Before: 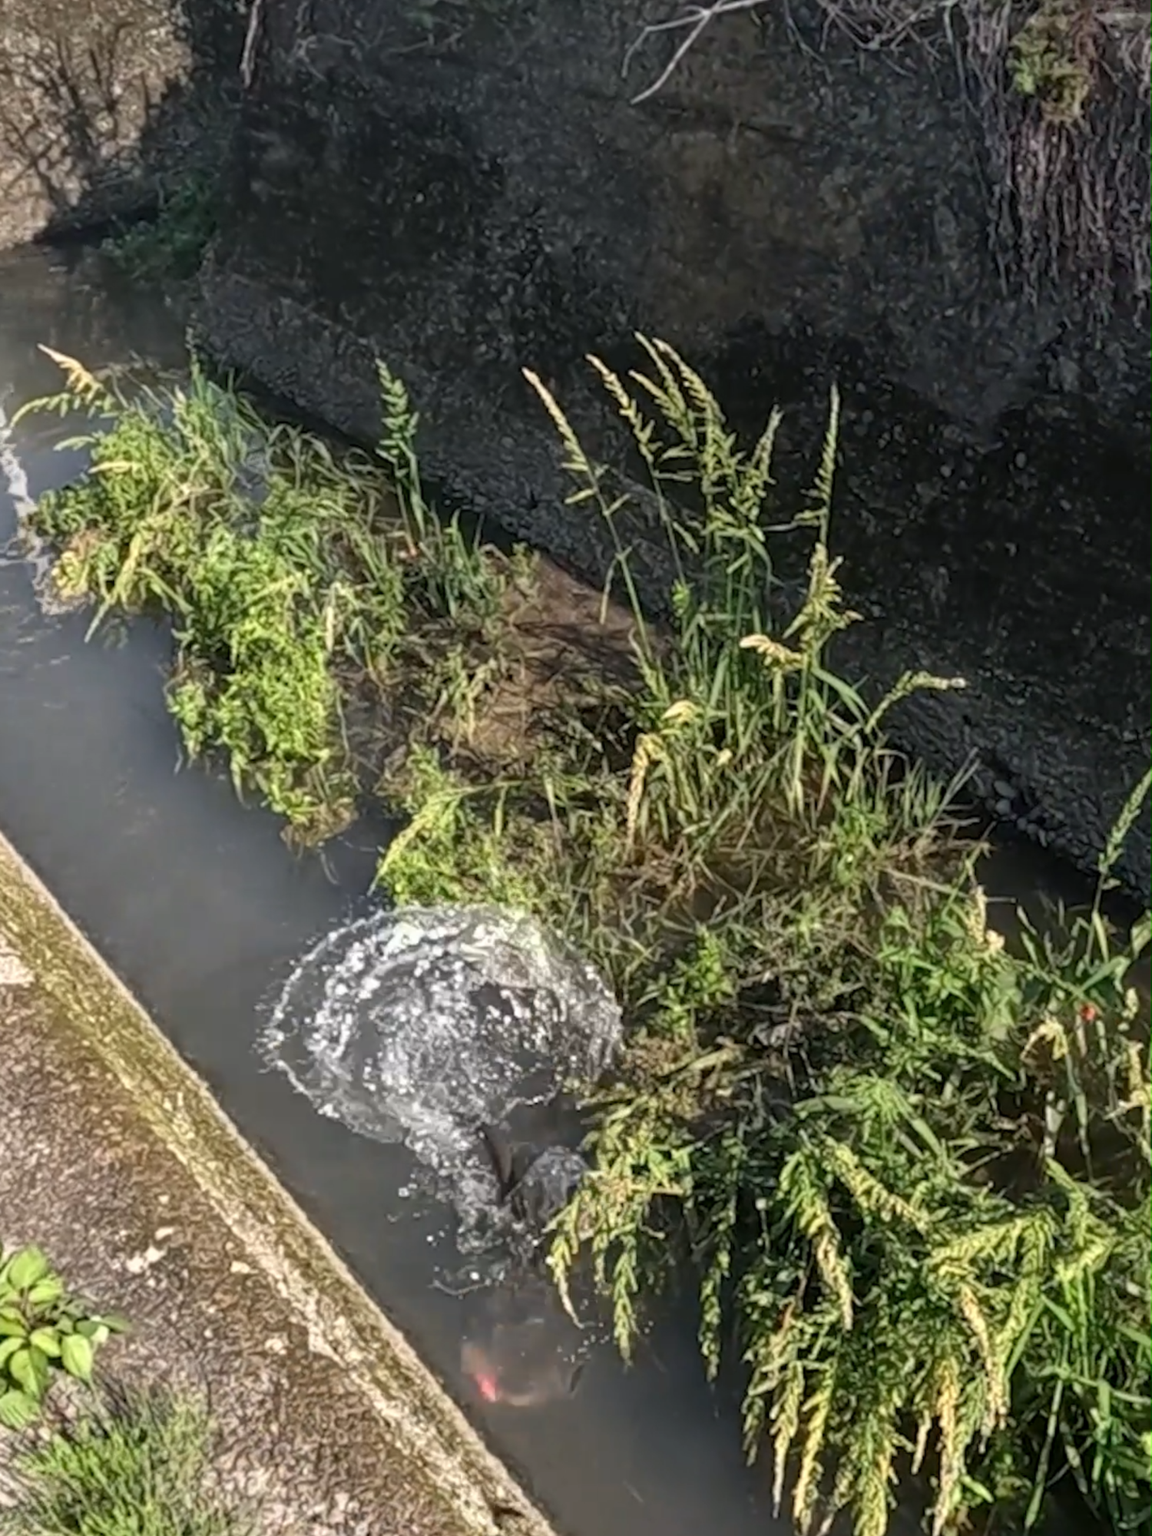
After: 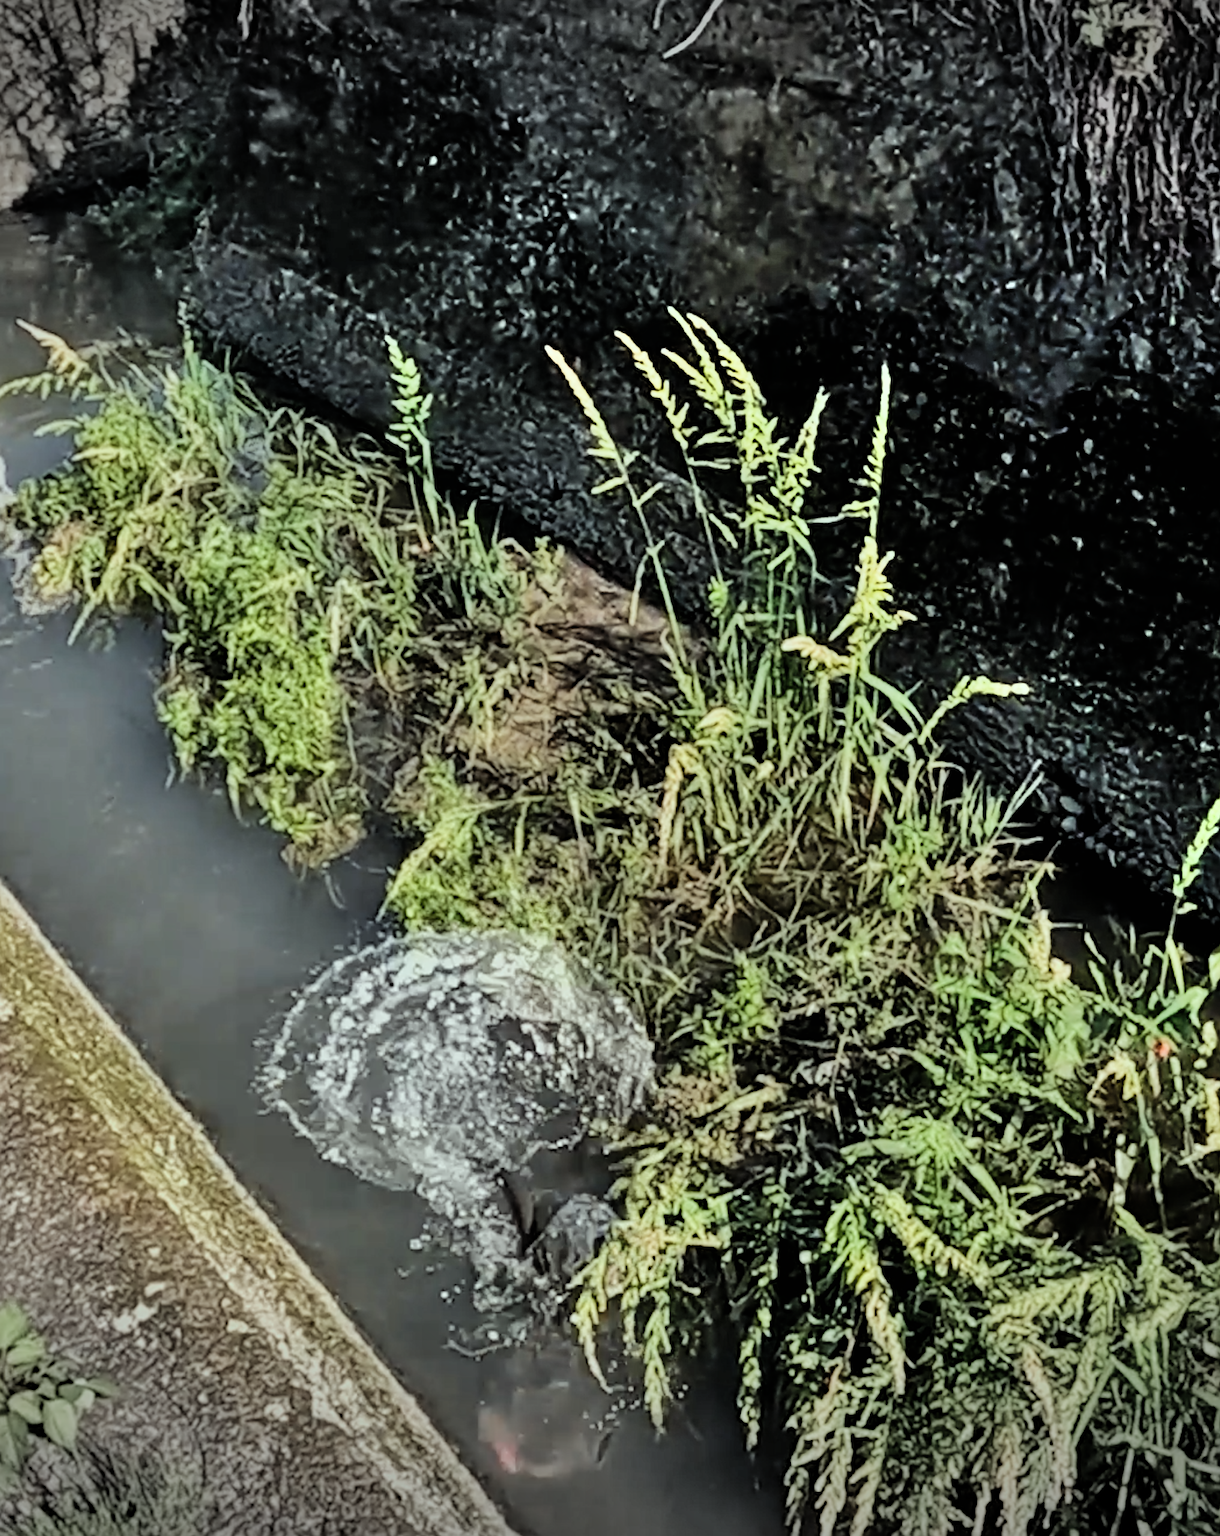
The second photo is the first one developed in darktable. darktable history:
filmic rgb: black relative exposure -4.37 EV, white relative exposure 4.56 EV, threshold -0.294 EV, transition 3.19 EV, structure ↔ texture 99.9%, hardness 2.37, contrast 1.053, enable highlight reconstruction true
crop: left 1.961%, top 3.326%, right 0.773%, bottom 4.891%
sharpen: on, module defaults
vignetting: fall-off start 100.71%, saturation -0.656, width/height ratio 1.306
tone equalizer: -8 EV 0.236 EV, -7 EV 0.425 EV, -6 EV 0.397 EV, -5 EV 0.241 EV, -3 EV -0.276 EV, -2 EV -0.412 EV, -1 EV -0.398 EV, +0 EV -0.233 EV
shadows and highlights: radius 109.8, shadows 51.52, white point adjustment 9.06, highlights -2.33, soften with gaussian
color correction: highlights a* -6.57, highlights b* 0.738
